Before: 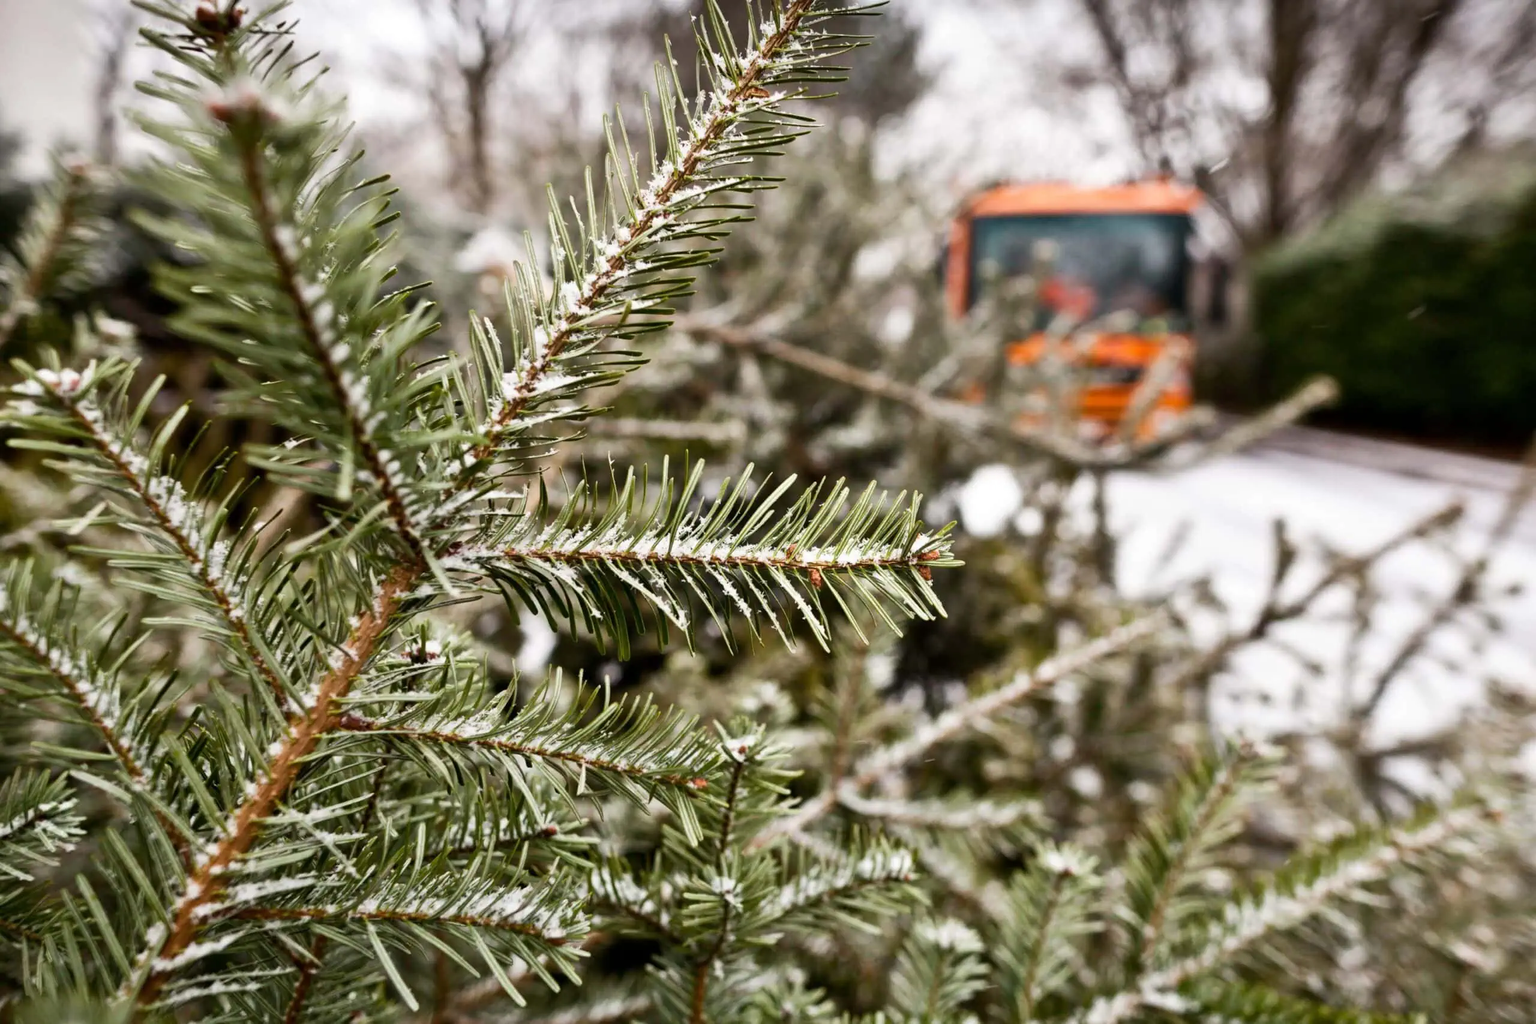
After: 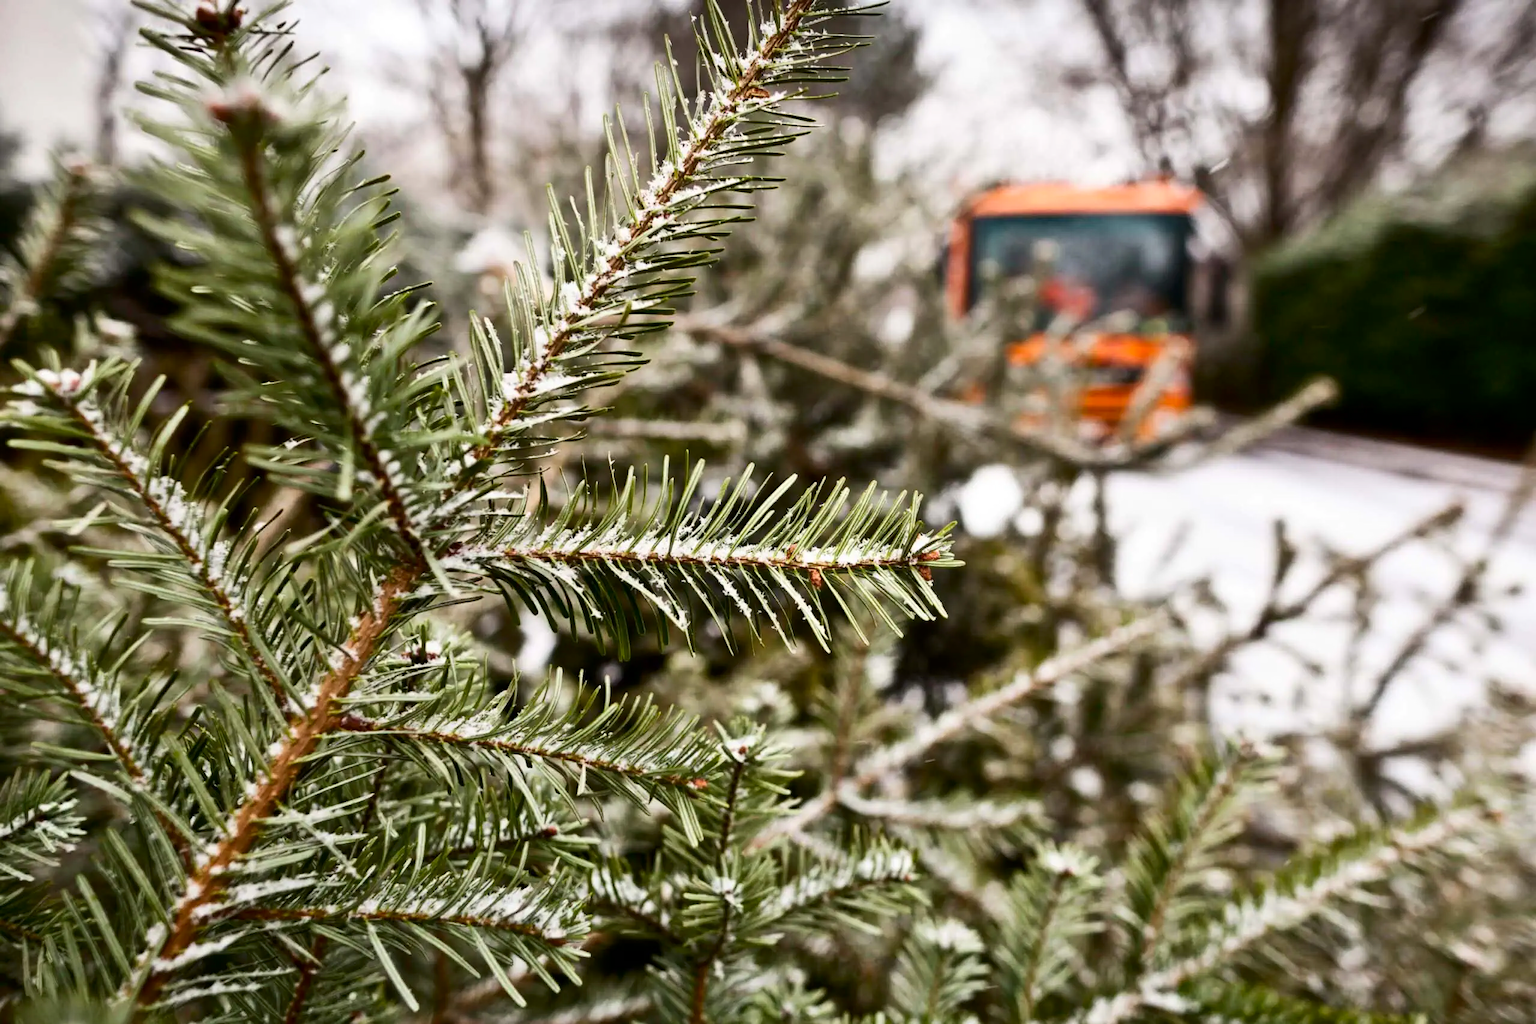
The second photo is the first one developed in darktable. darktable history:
contrast brightness saturation: contrast 0.151, brightness -0.012, saturation 0.096
